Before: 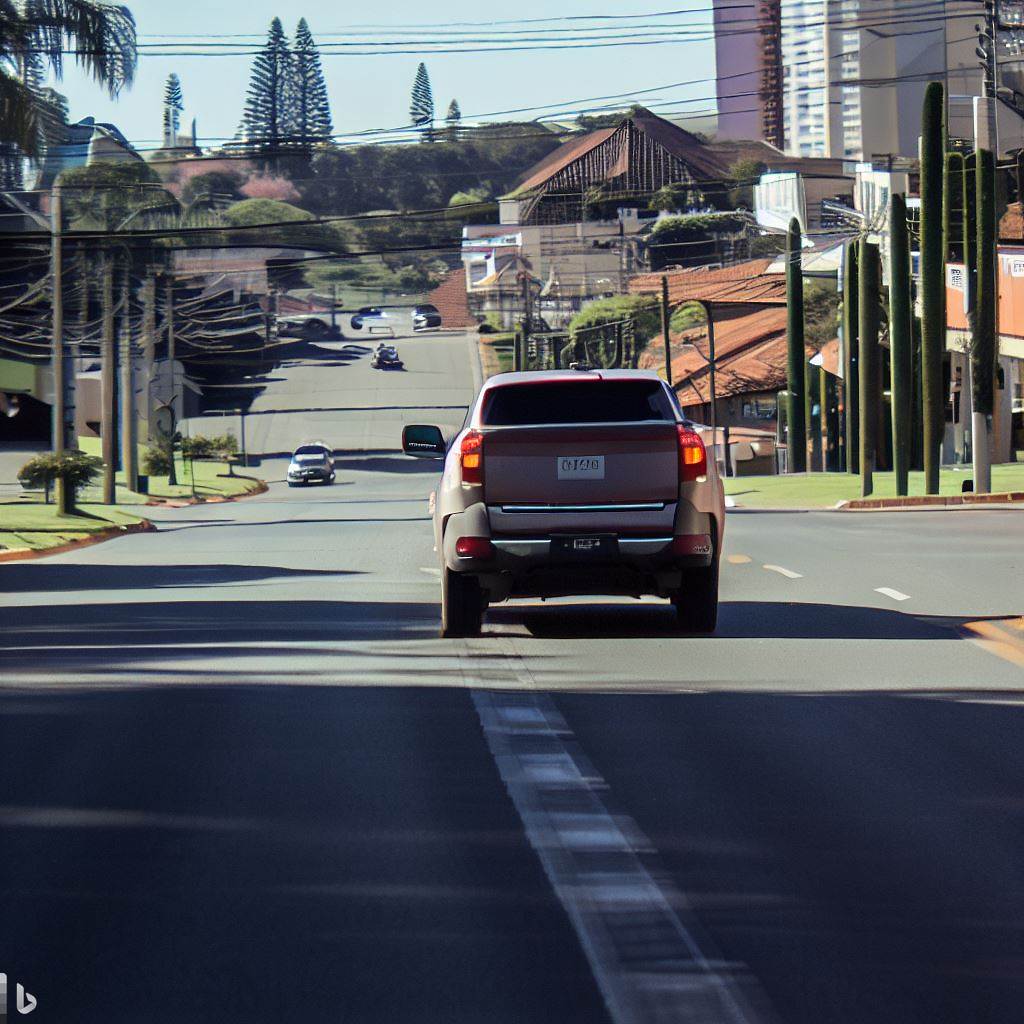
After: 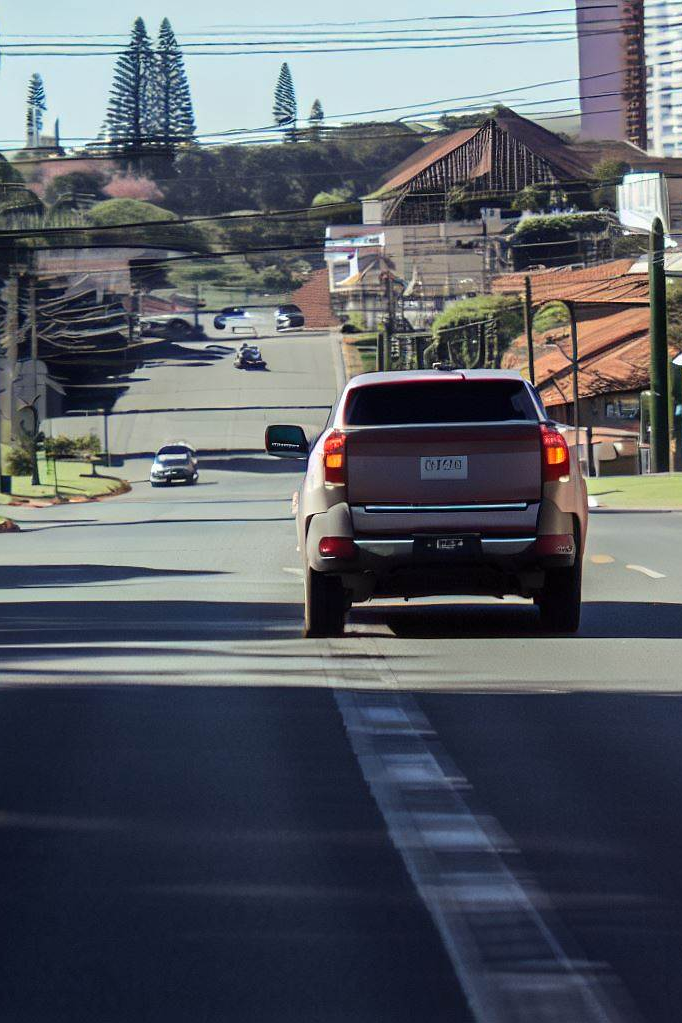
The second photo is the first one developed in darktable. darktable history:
crop and rotate: left 13.461%, right 19.867%
